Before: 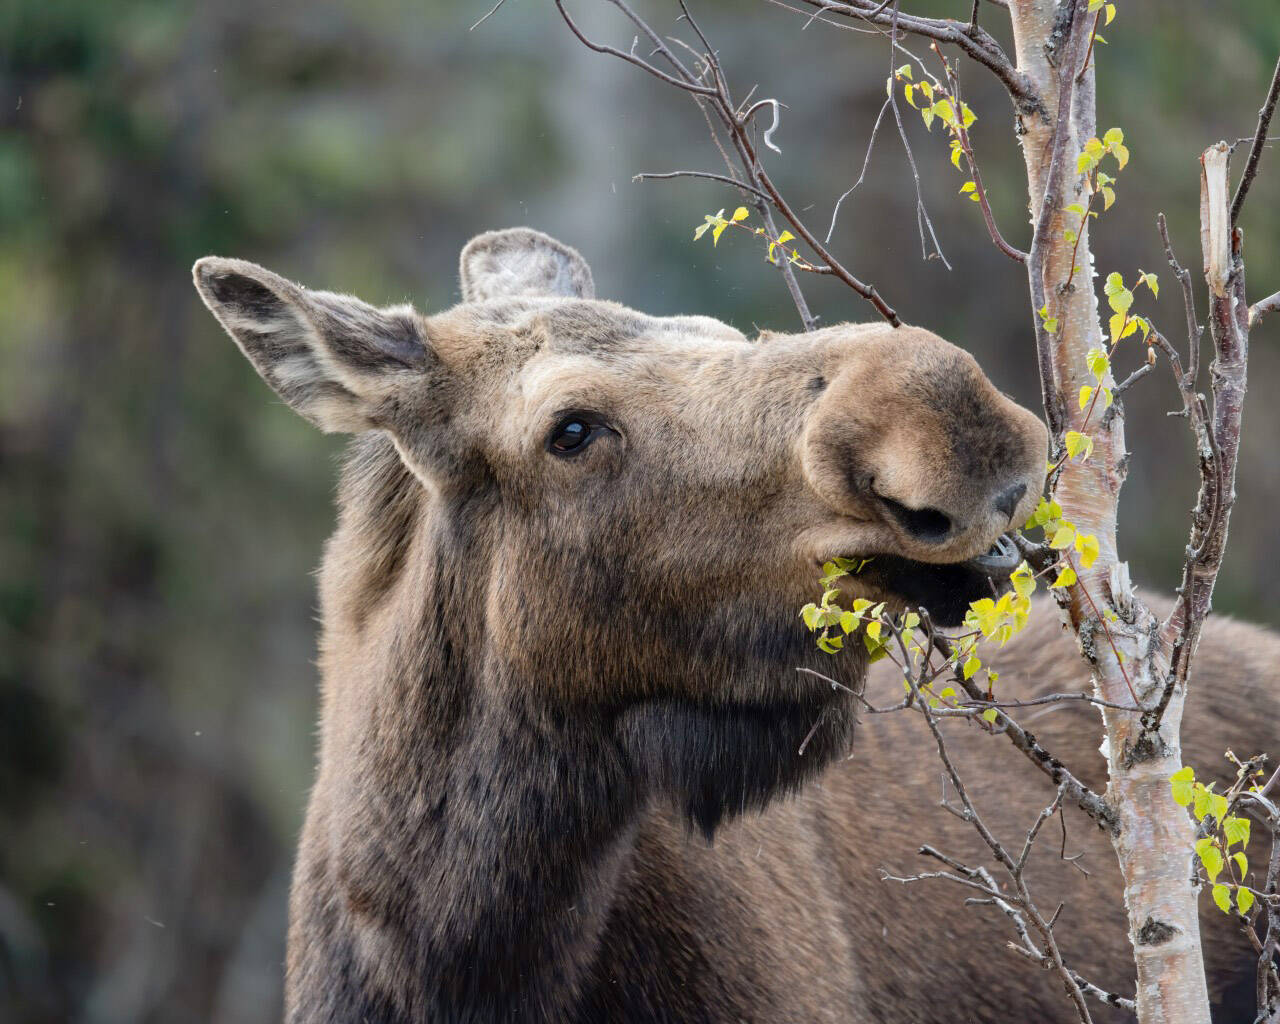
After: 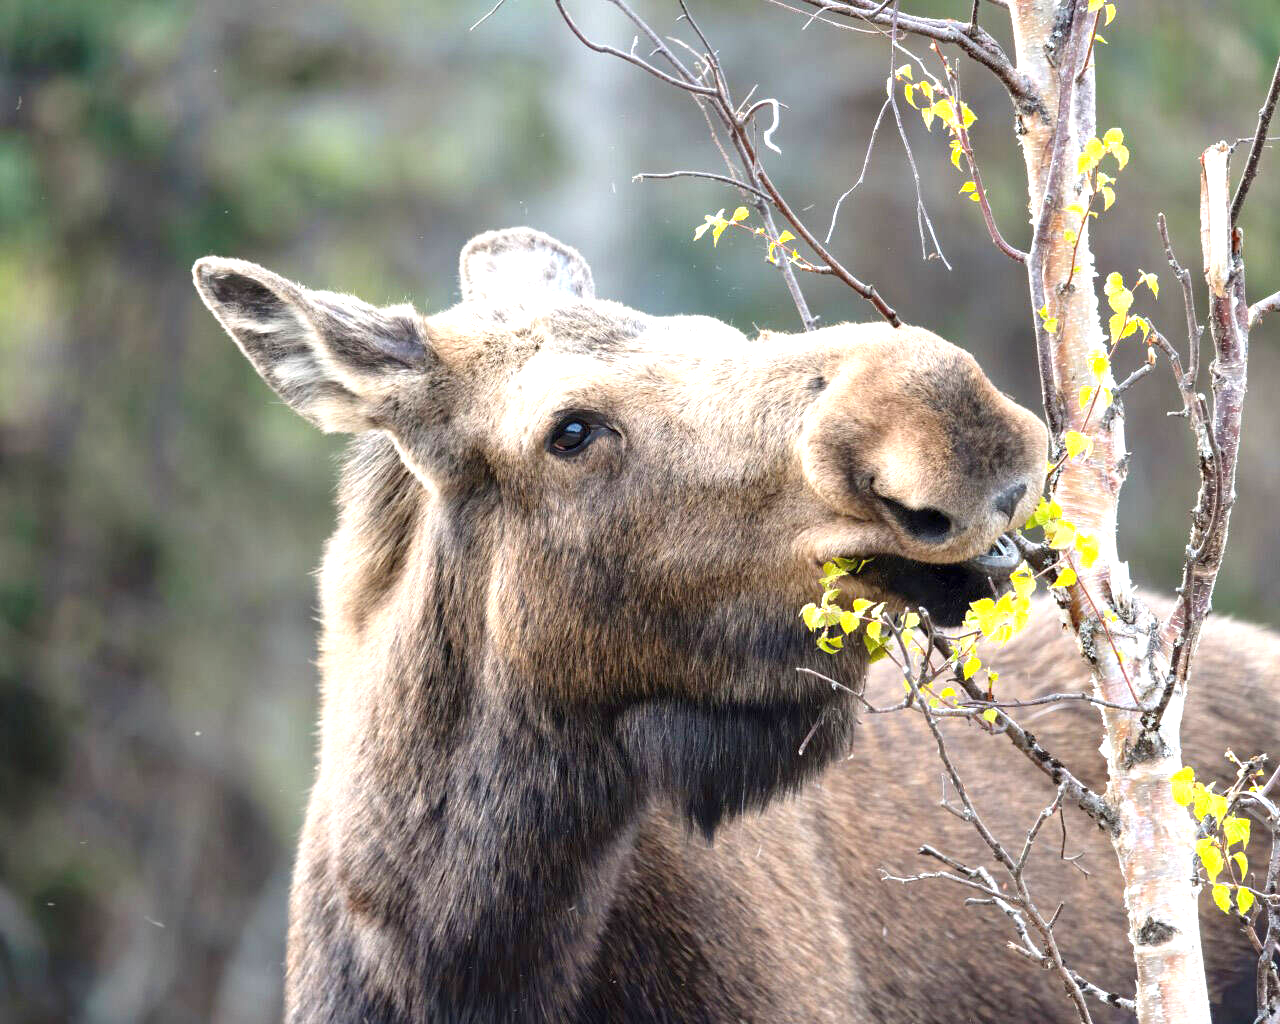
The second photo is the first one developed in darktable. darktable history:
exposure: exposure 1.138 EV, compensate highlight preservation false
